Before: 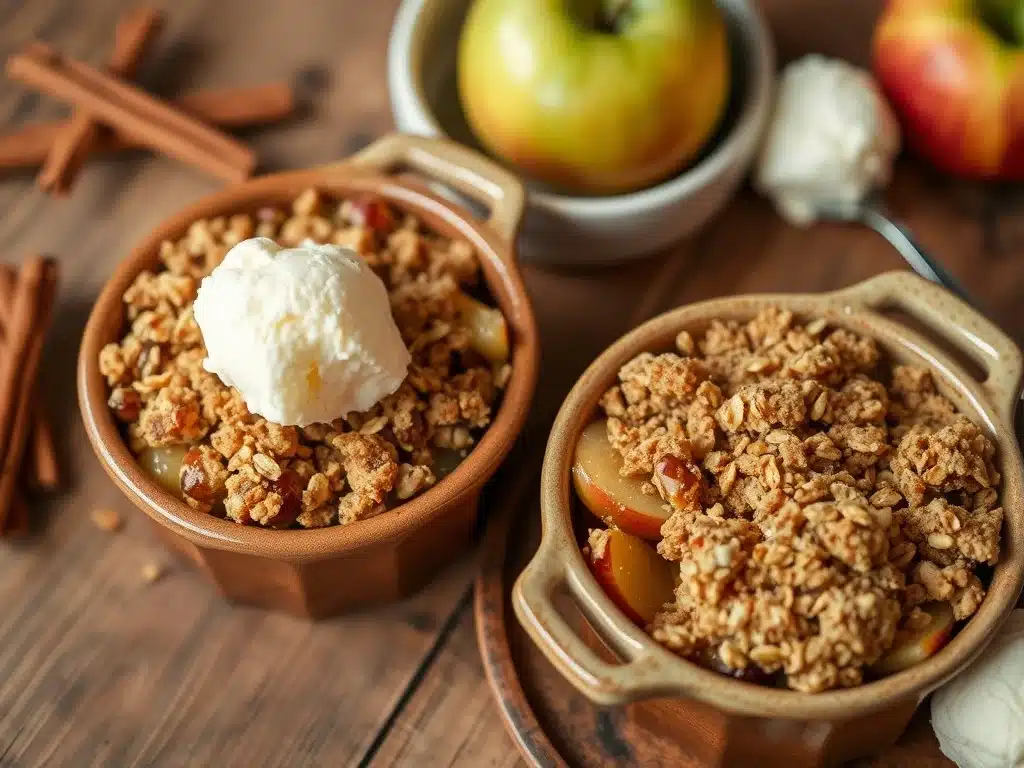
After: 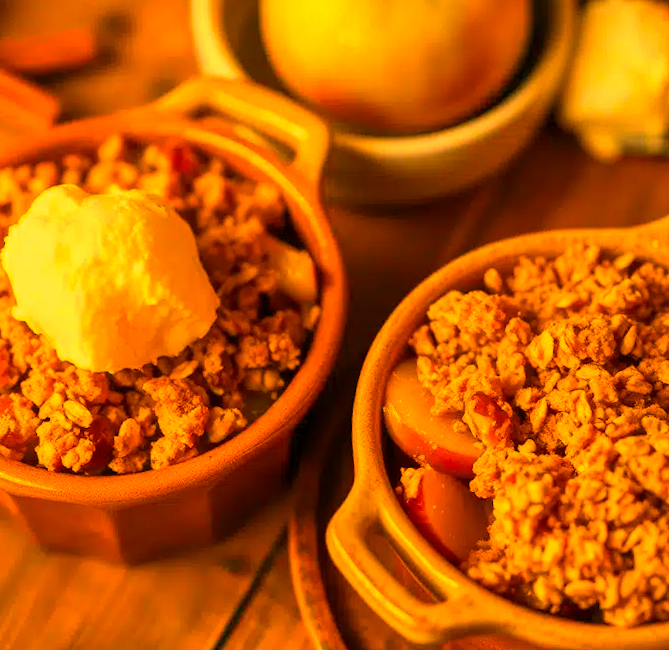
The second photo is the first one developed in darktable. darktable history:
crop and rotate: angle -3.27°, left 14.277%, top 0.028%, right 10.766%, bottom 0.028%
white balance: red 1.467, blue 0.684
color balance rgb: linear chroma grading › global chroma 15%, perceptual saturation grading › global saturation 30%
rotate and perspective: rotation -4.57°, crop left 0.054, crop right 0.944, crop top 0.087, crop bottom 0.914
